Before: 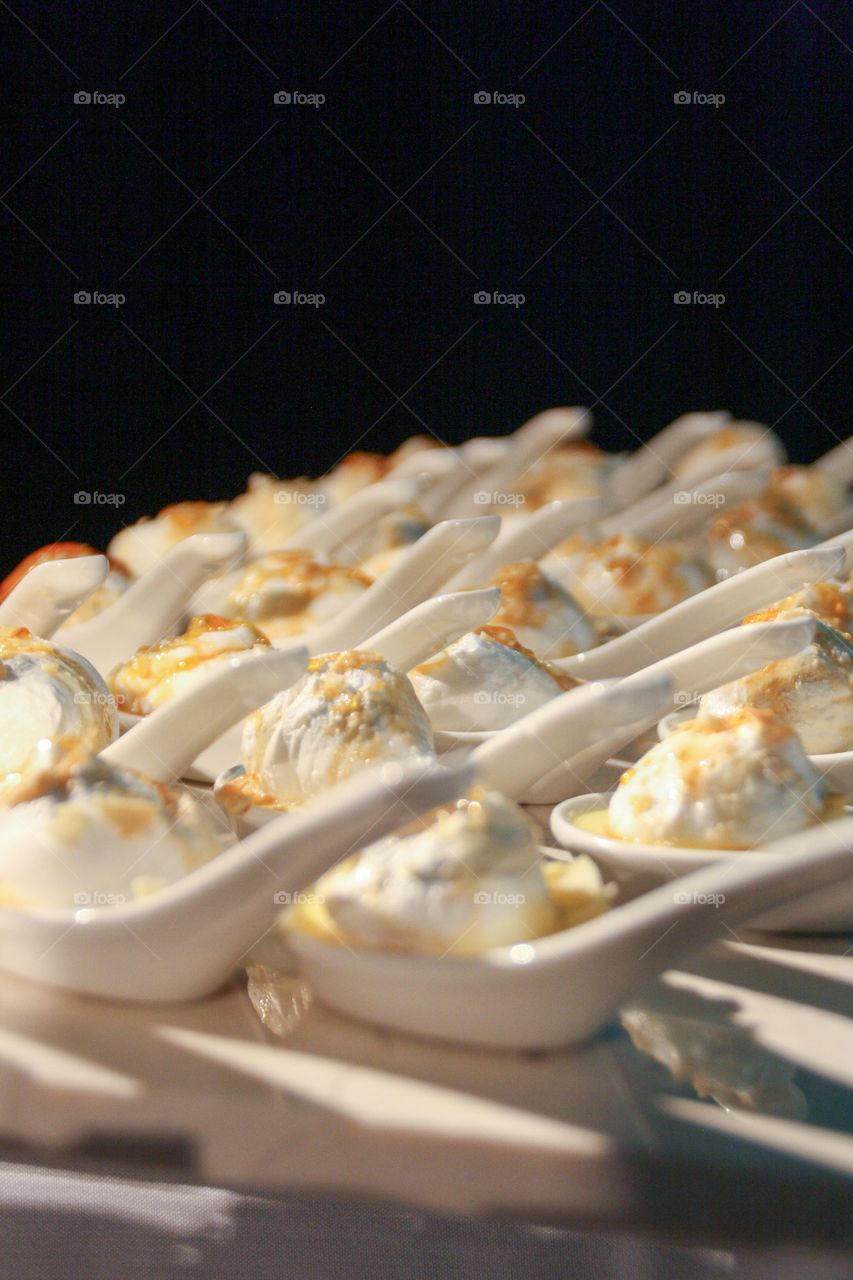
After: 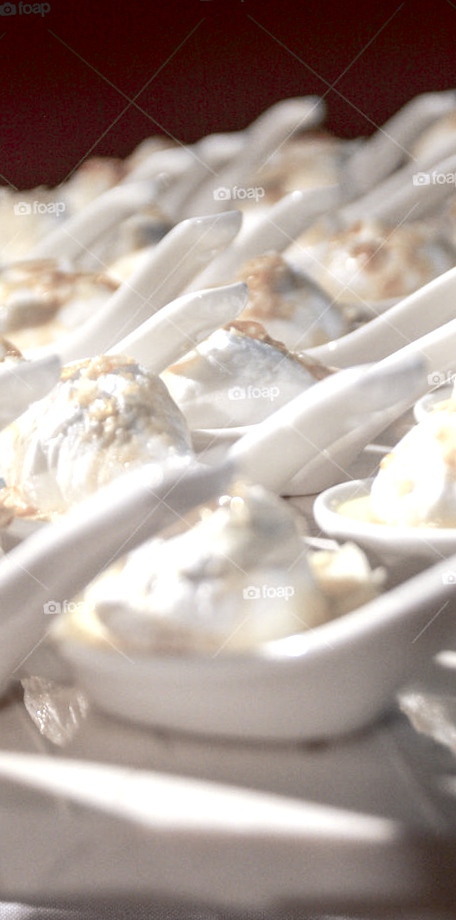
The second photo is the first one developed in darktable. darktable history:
exposure: black level correction 0, exposure 0.7 EV, compensate exposure bias true, compensate highlight preservation false
local contrast: on, module defaults
rotate and perspective: rotation -4.25°, automatic cropping off
white balance: red 0.931, blue 1.11
crop: left 31.379%, top 24.658%, right 20.326%, bottom 6.628%
shadows and highlights: shadows -70, highlights 35, soften with gaussian
color balance rgb: shadows lift › luminance 1%, shadows lift › chroma 0.2%, shadows lift › hue 20°, power › luminance 1%, power › chroma 0.4%, power › hue 34°, highlights gain › luminance 0.8%, highlights gain › chroma 0.4%, highlights gain › hue 44°, global offset › chroma 0.4%, global offset › hue 34°, white fulcrum 0.08 EV, linear chroma grading › shadows -7%, linear chroma grading › highlights -7%, linear chroma grading › global chroma -10%, linear chroma grading › mid-tones -8%, perceptual saturation grading › global saturation -28%, perceptual saturation grading › highlights -20%, perceptual saturation grading › mid-tones -24%, perceptual saturation grading › shadows -24%, perceptual brilliance grading › global brilliance -1%, perceptual brilliance grading › highlights -1%, perceptual brilliance grading › mid-tones -1%, perceptual brilliance grading › shadows -1%, global vibrance -17%, contrast -6%
